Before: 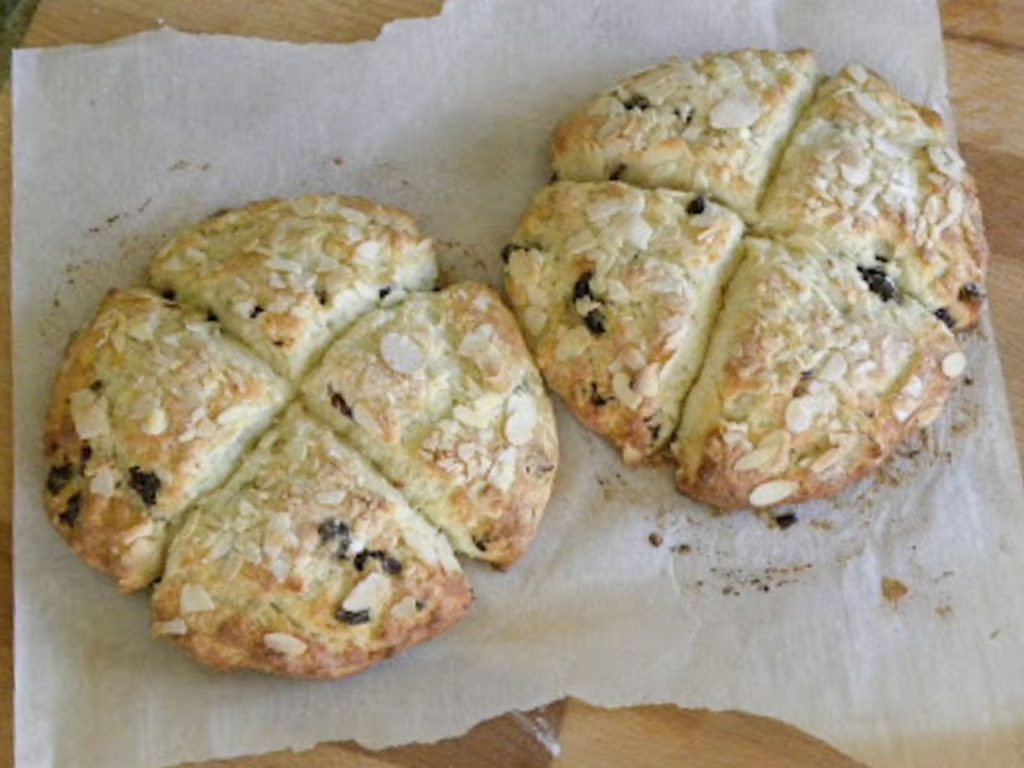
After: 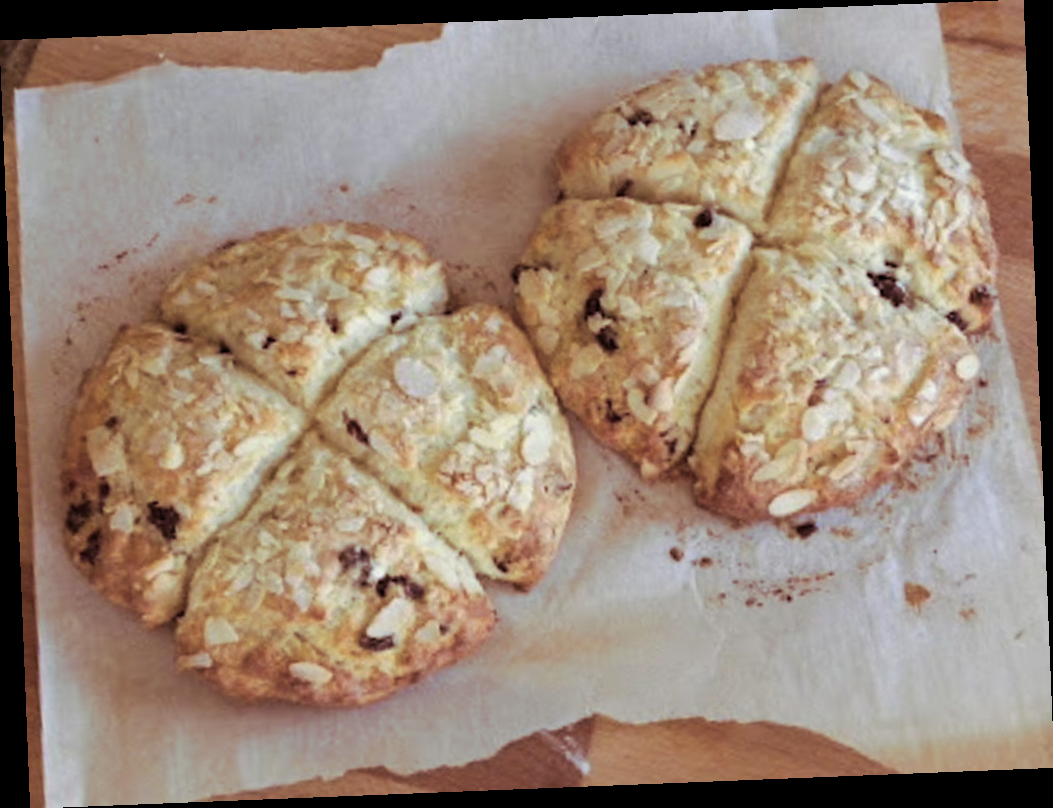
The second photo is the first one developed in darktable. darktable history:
split-toning: on, module defaults
rotate and perspective: rotation -2.29°, automatic cropping off
